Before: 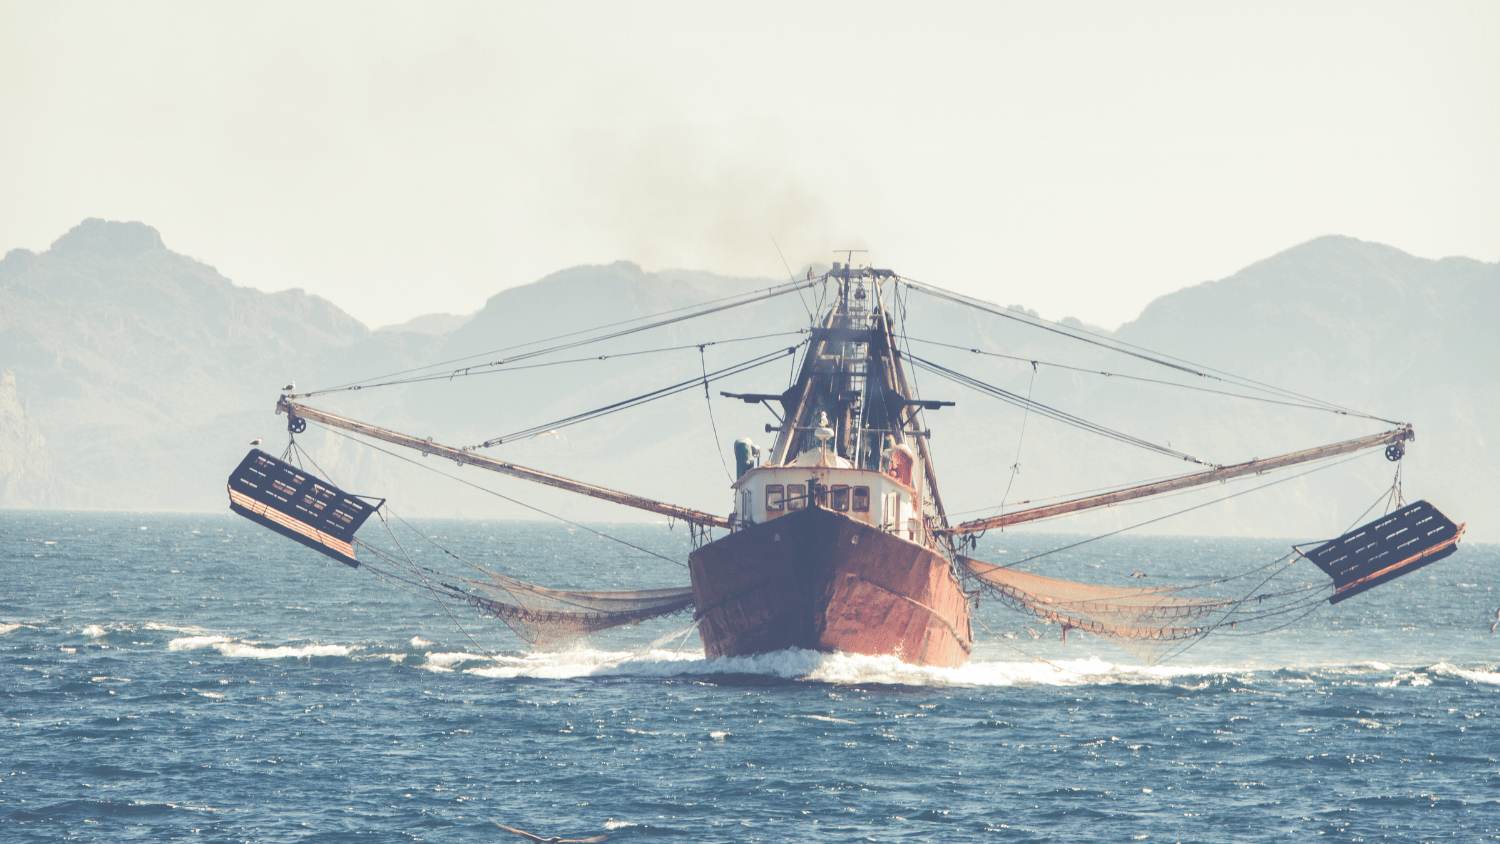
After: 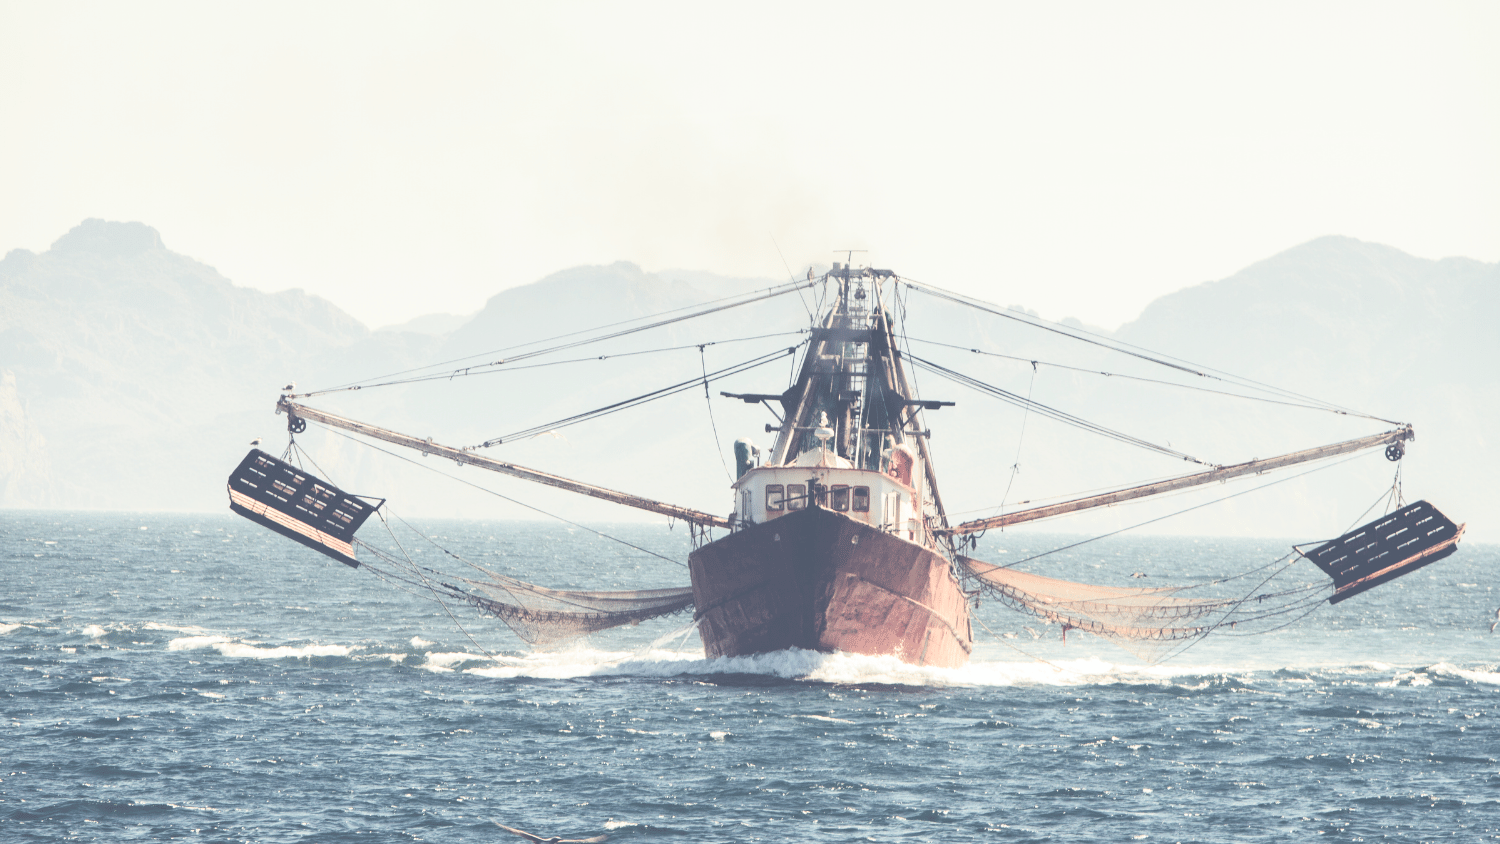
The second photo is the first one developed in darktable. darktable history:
base curve: curves: ch0 [(0, 0) (0.666, 0.806) (1, 1)]
contrast brightness saturation: contrast 0.1, saturation -0.3
